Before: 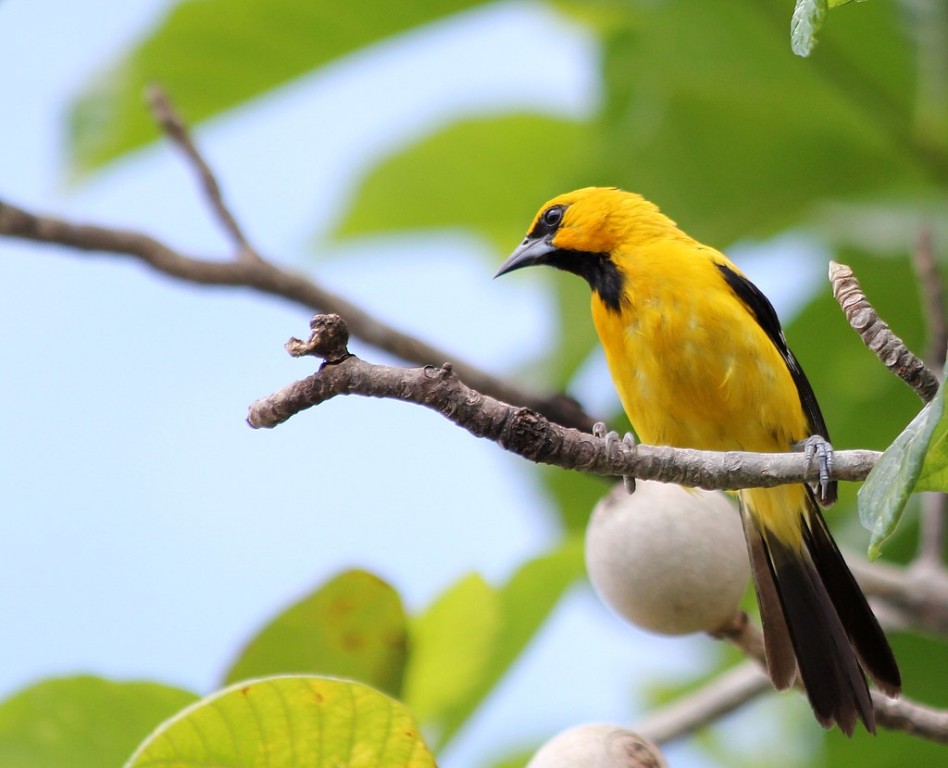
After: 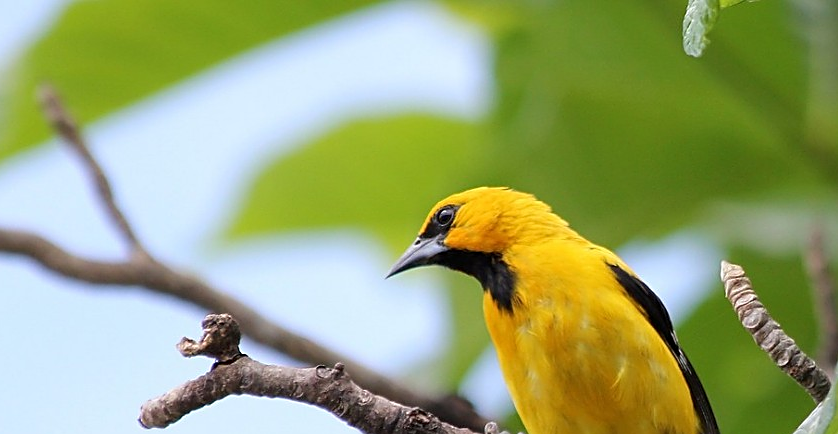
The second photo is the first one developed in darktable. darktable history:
sharpen: on, module defaults
crop and rotate: left 11.499%, bottom 43.37%
